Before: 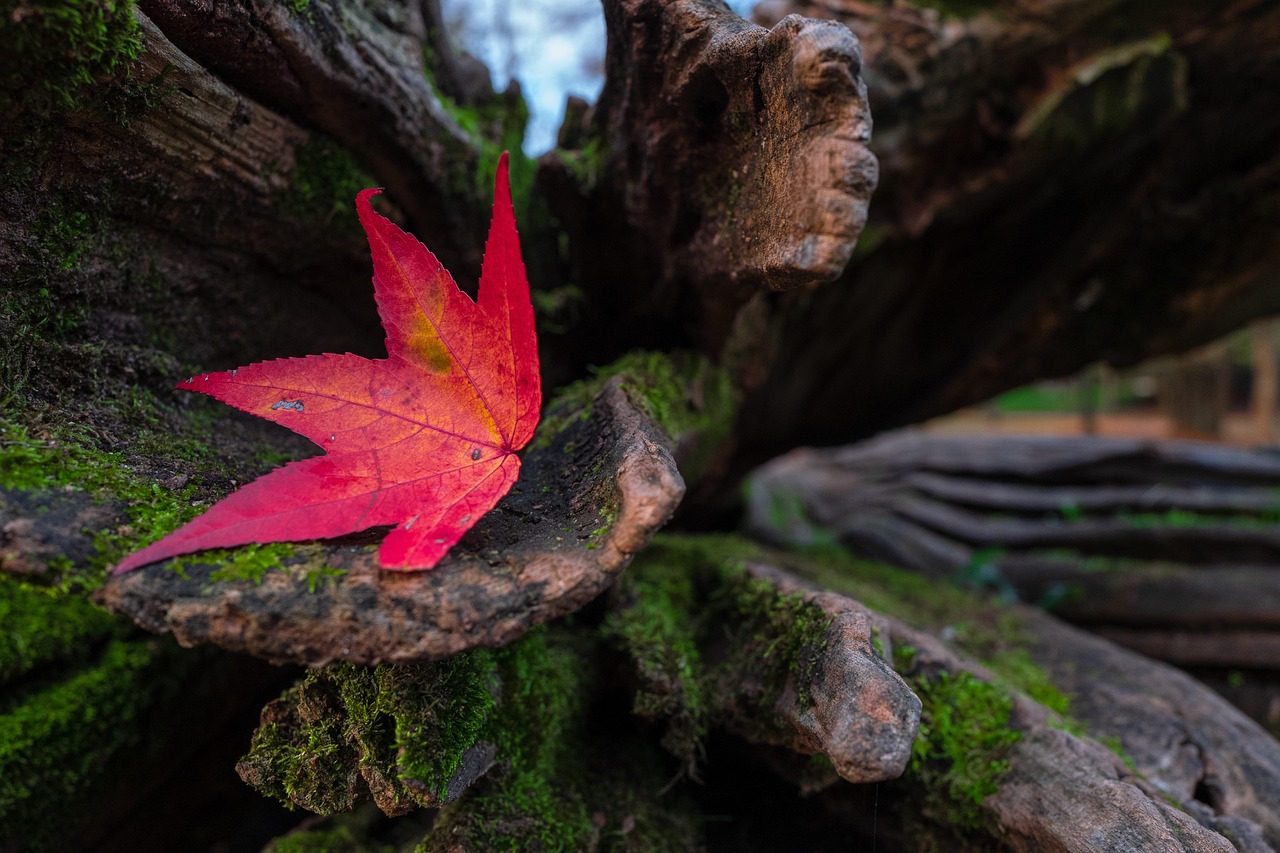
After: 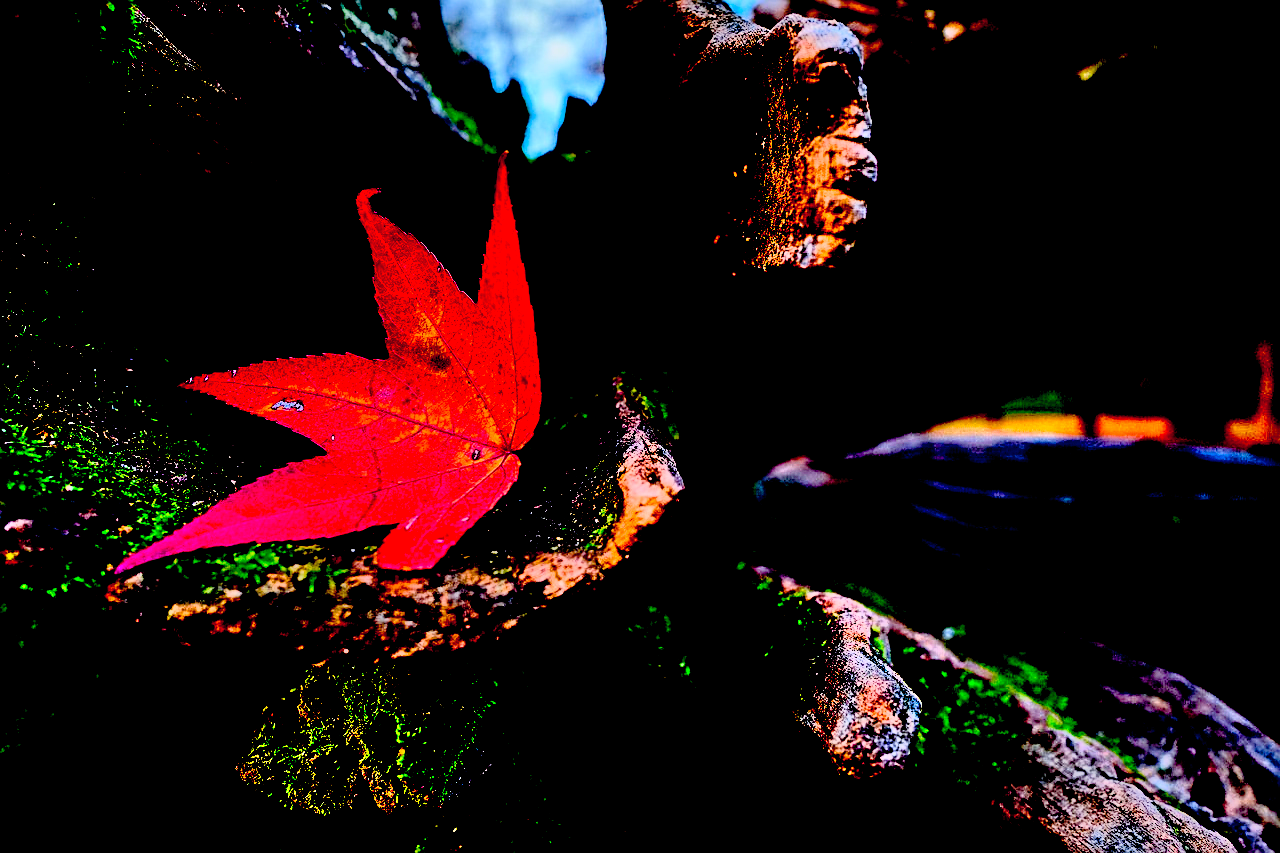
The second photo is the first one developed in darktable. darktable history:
exposure: black level correction 0.1, exposure -0.09 EV, compensate highlight preservation false
shadows and highlights: low approximation 0.01, soften with gaussian
sharpen: on, module defaults
contrast brightness saturation: contrast 0.028, brightness 0.06, saturation 0.128
color balance rgb: shadows lift › chroma 2.056%, shadows lift › hue 215.2°, perceptual saturation grading › global saturation 19.83%, perceptual brilliance grading › mid-tones 10.172%, perceptual brilliance grading › shadows 14.624%
